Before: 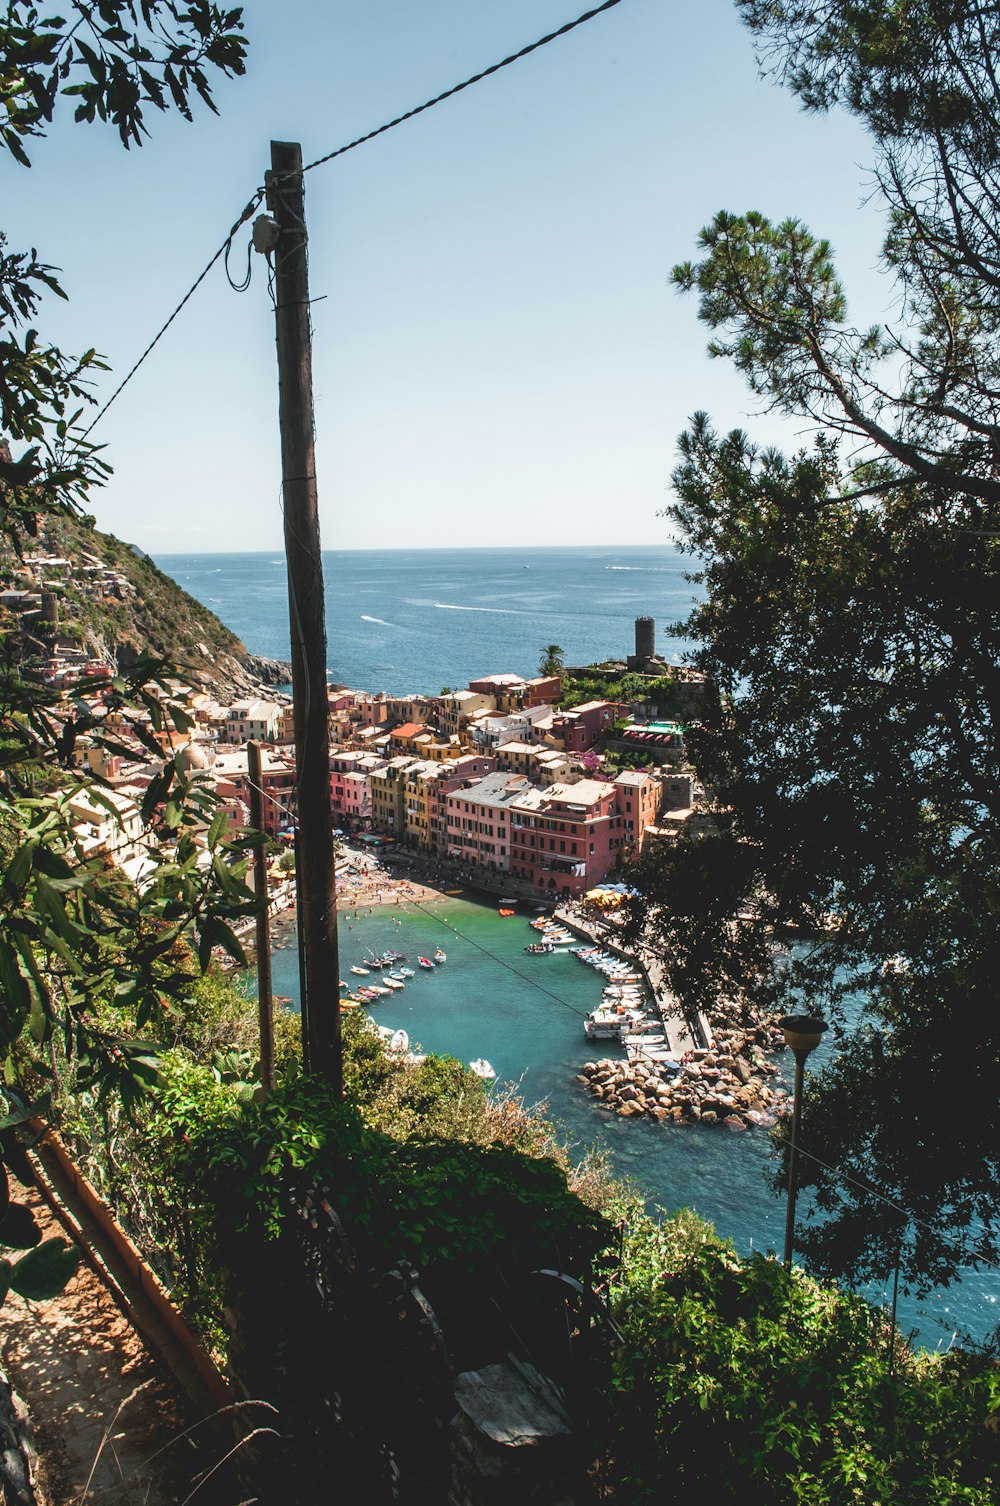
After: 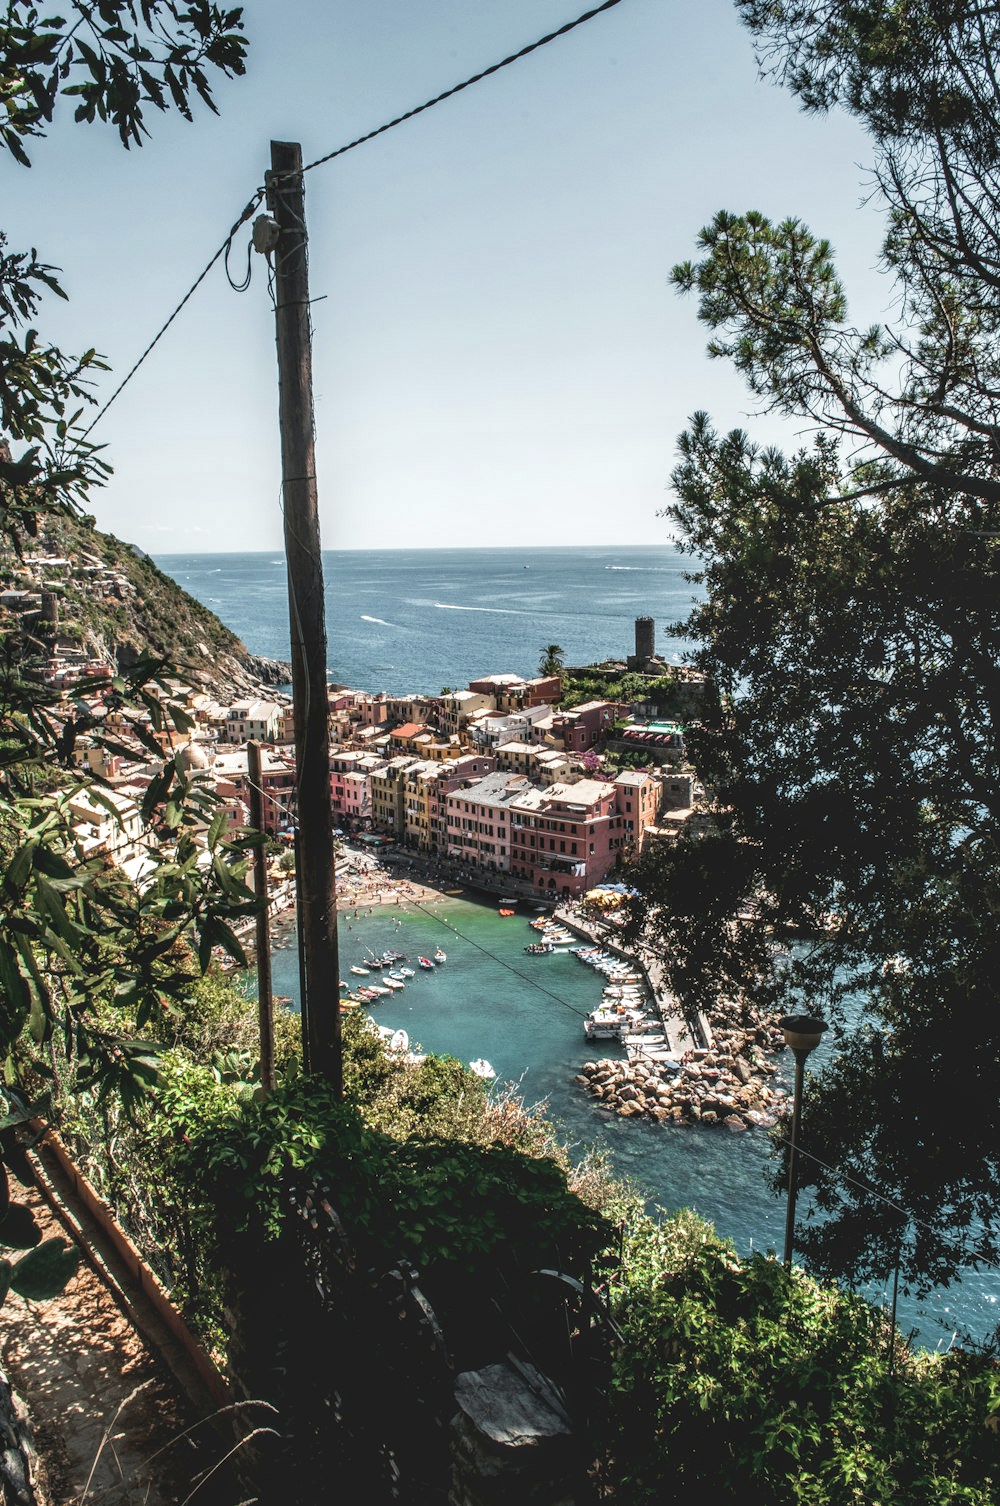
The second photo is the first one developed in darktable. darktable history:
local contrast: highlights 62%, detail 143%, midtone range 0.421
color correction: highlights b* 0.019, saturation 0.786
base curve: preserve colors none
